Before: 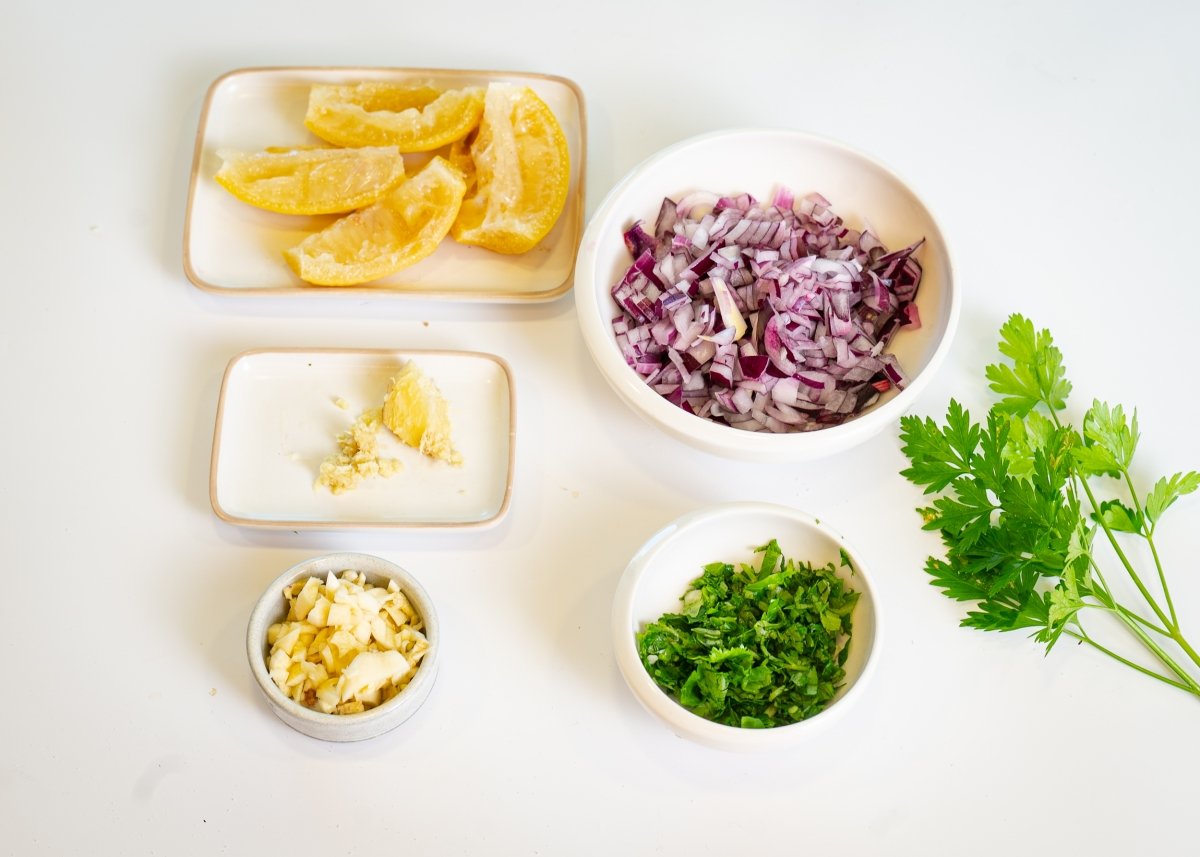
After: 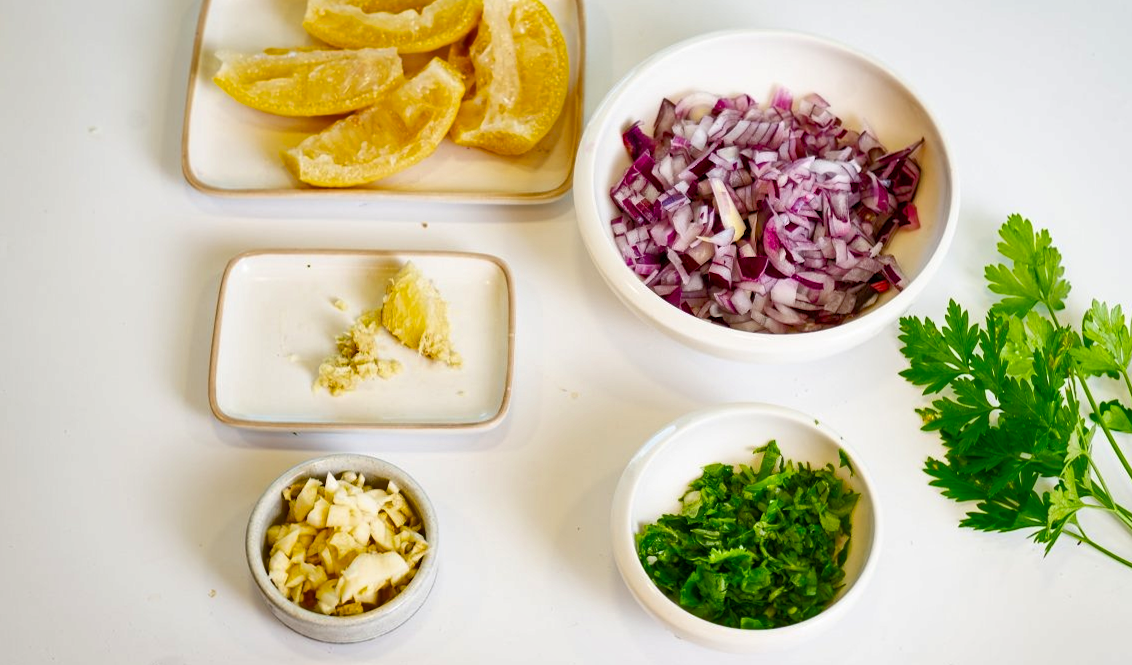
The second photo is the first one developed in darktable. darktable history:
crop and rotate: angle 0.073°, top 11.513%, right 5.494%, bottom 10.684%
color balance rgb: shadows lift › chroma 0.902%, shadows lift › hue 111.4°, perceptual saturation grading › global saturation 20%, perceptual saturation grading › highlights -25.452%, perceptual saturation grading › shadows 49.685%, global vibrance 14.655%
shadows and highlights: low approximation 0.01, soften with gaussian
